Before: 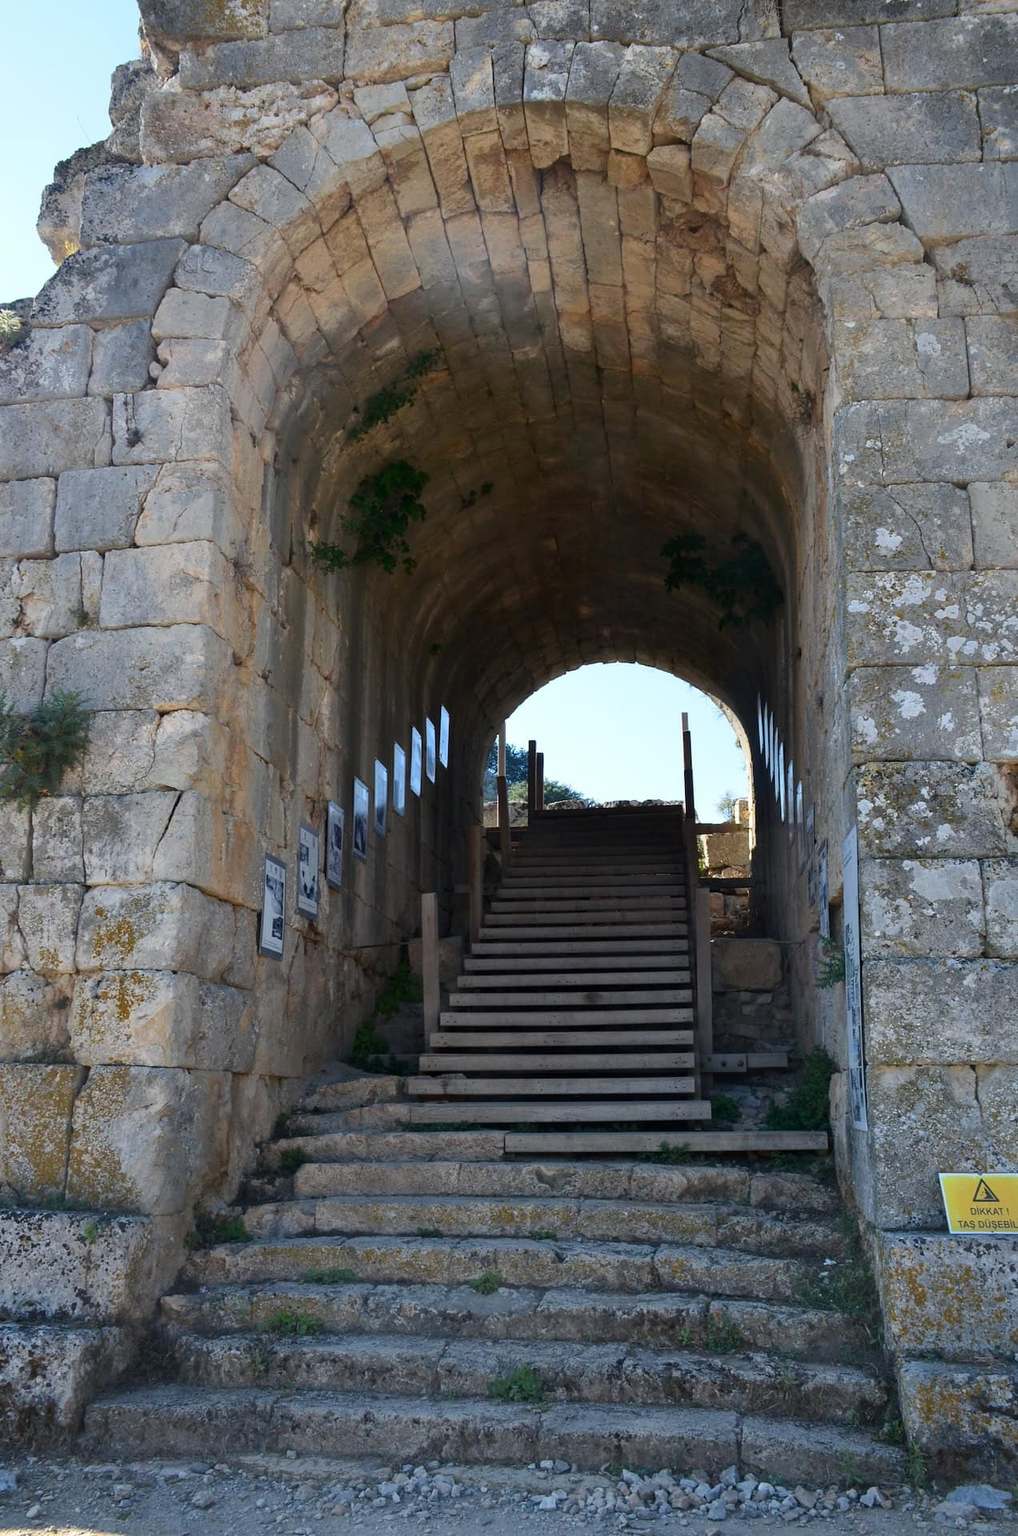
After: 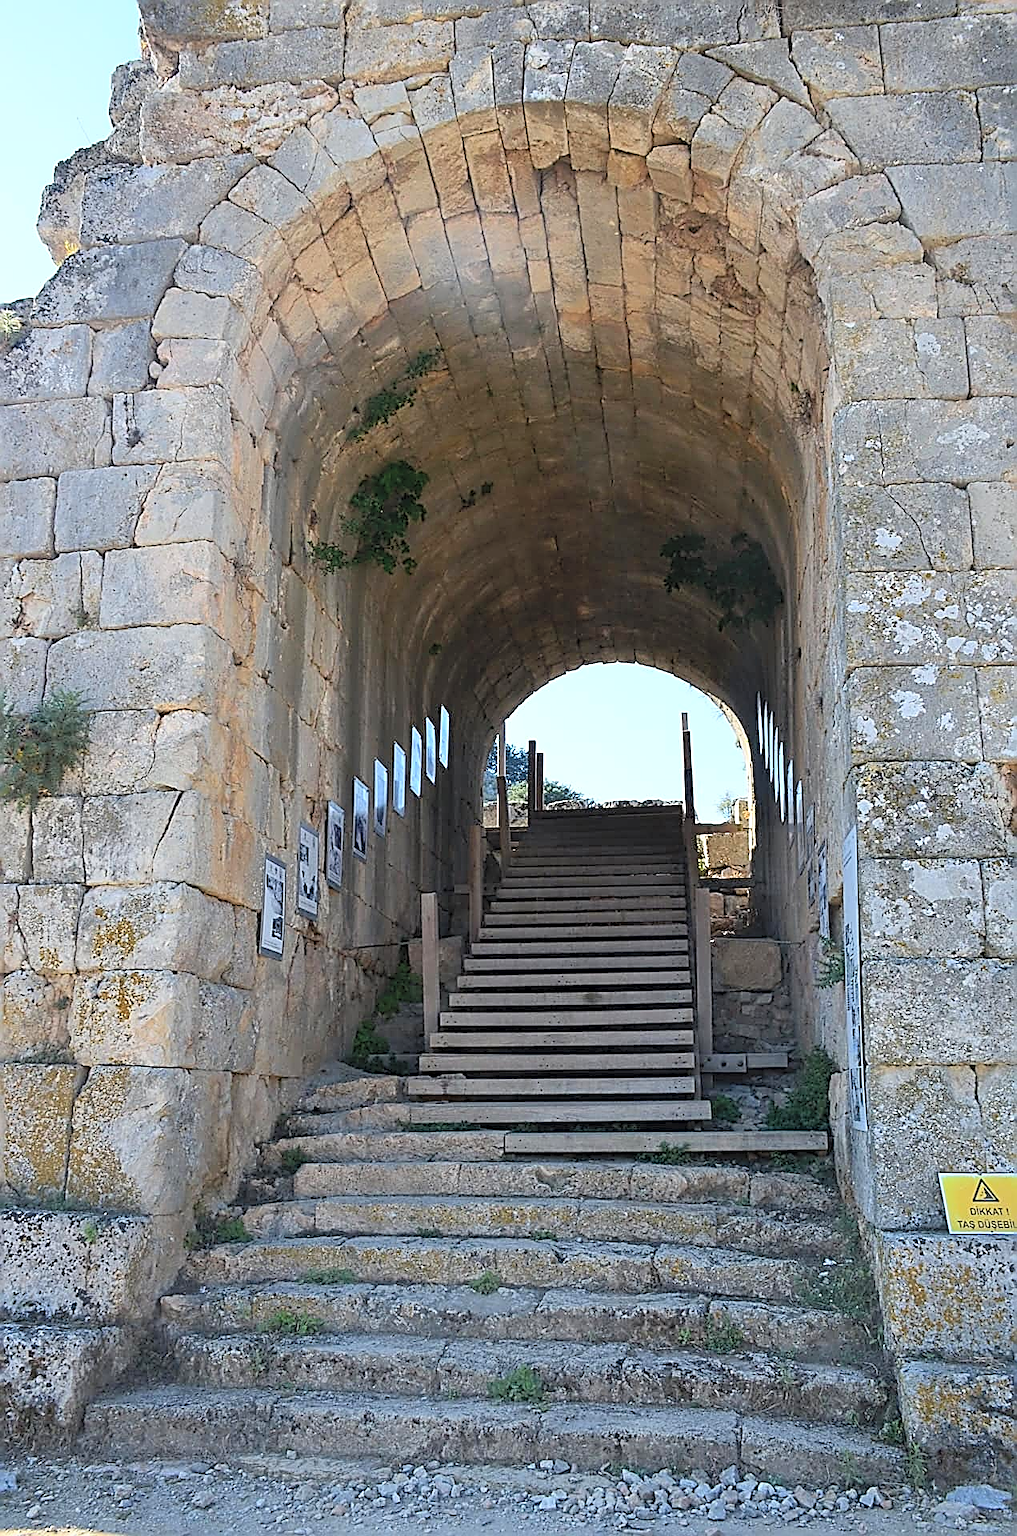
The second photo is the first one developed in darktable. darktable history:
sharpen: amount 1.858
contrast brightness saturation: contrast 0.096, brightness 0.319, saturation 0.141
